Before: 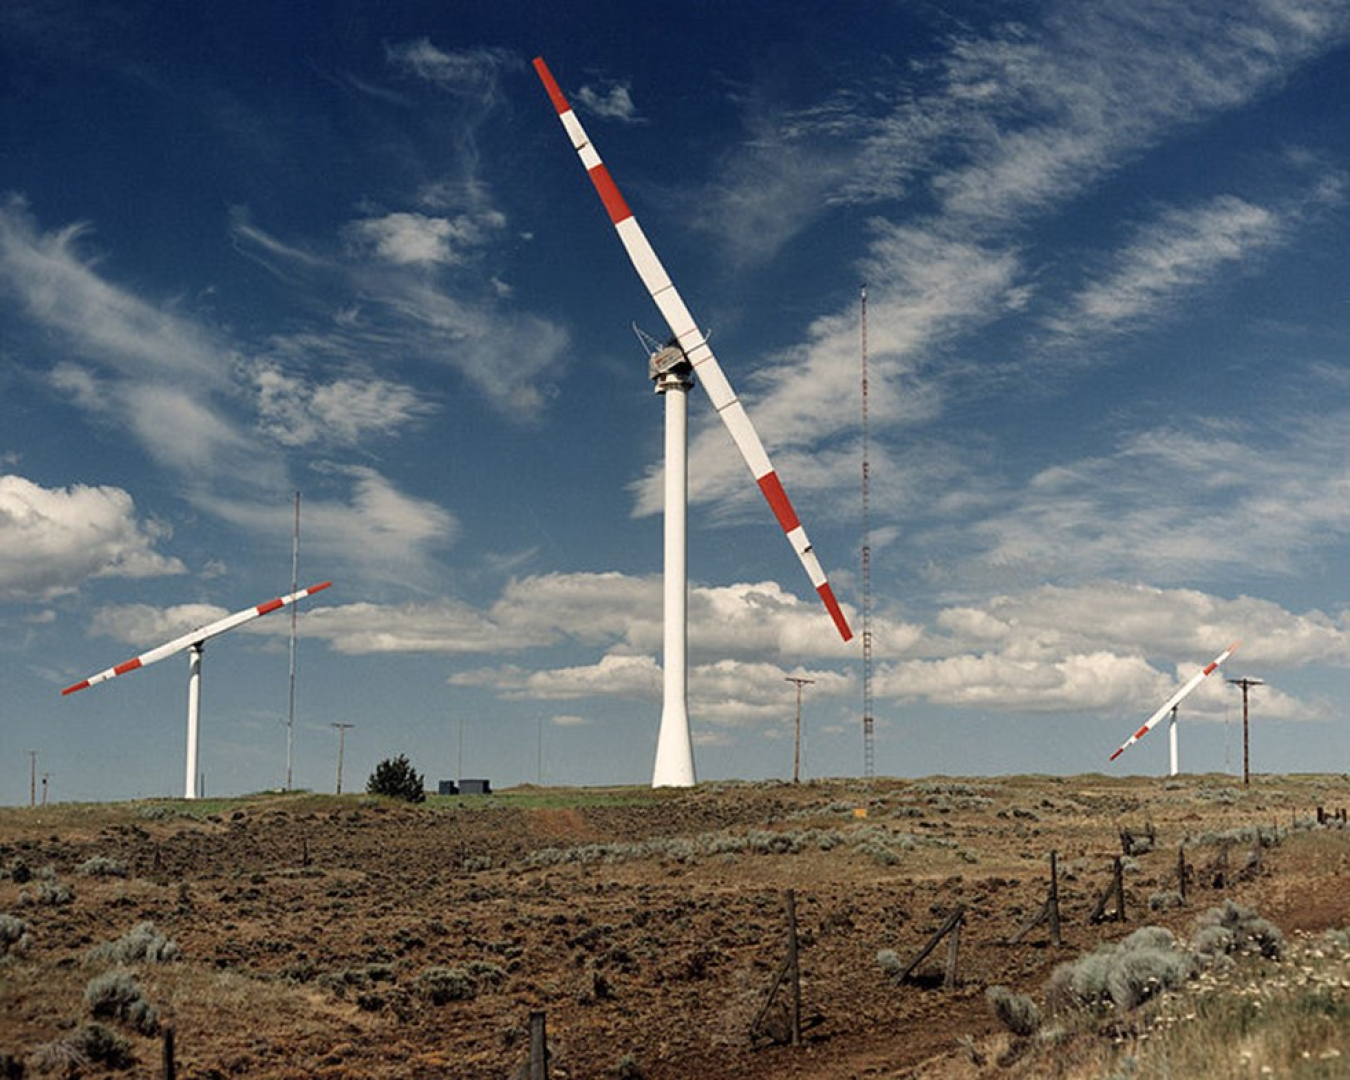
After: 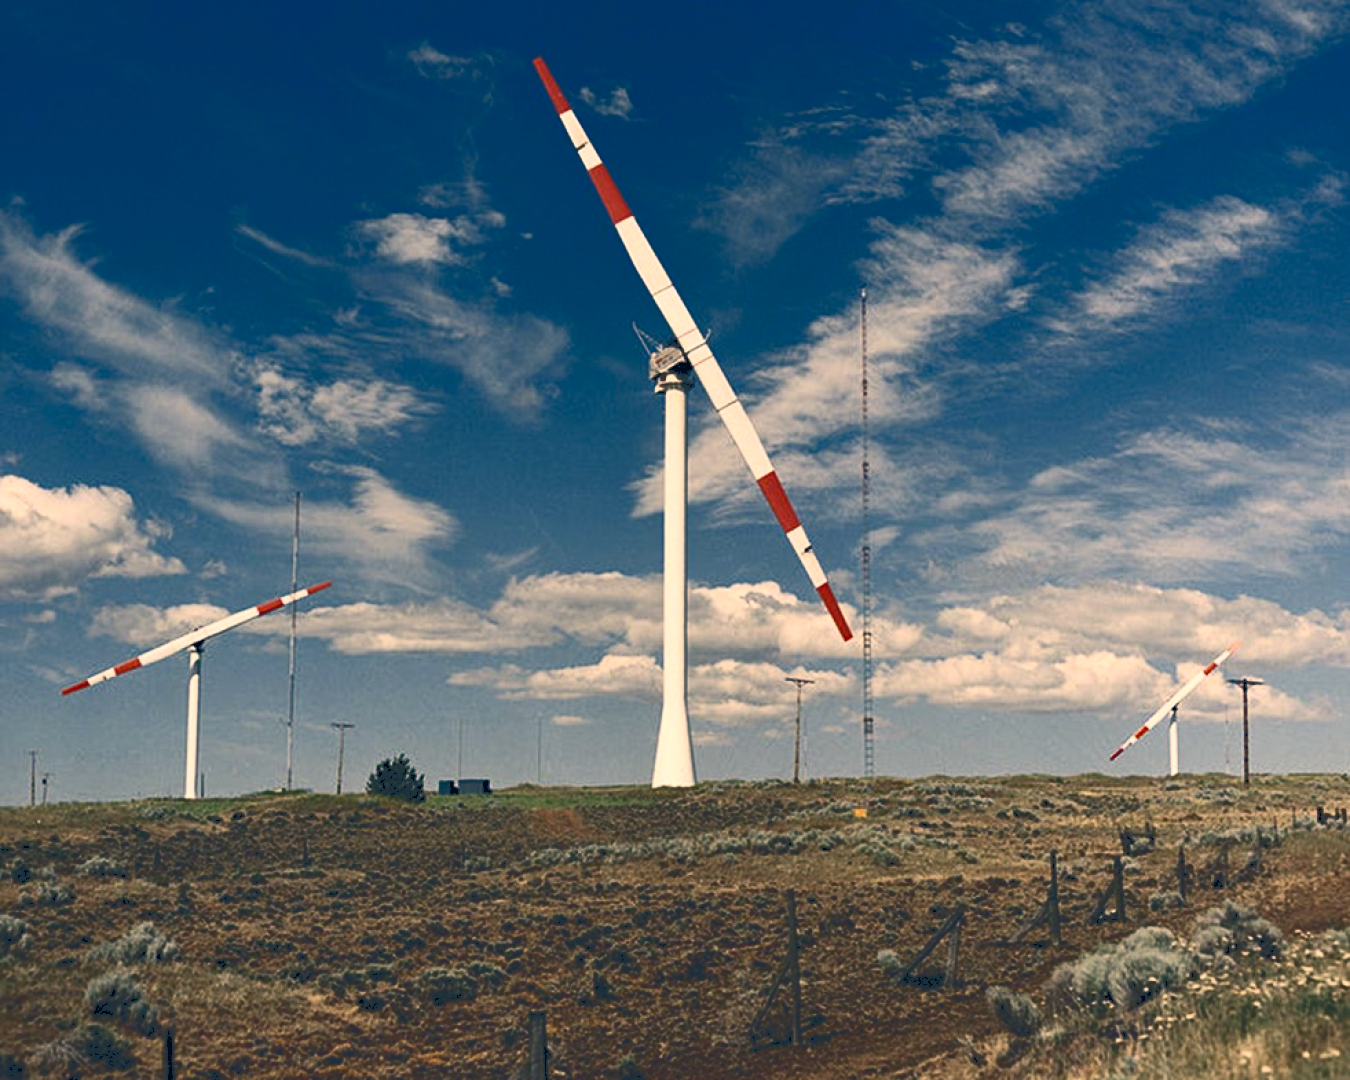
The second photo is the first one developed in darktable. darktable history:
tone curve: curves: ch0 [(0, 0) (0.003, 0.183) (0.011, 0.183) (0.025, 0.184) (0.044, 0.188) (0.069, 0.197) (0.1, 0.204) (0.136, 0.212) (0.177, 0.226) (0.224, 0.24) (0.277, 0.273) (0.335, 0.322) (0.399, 0.388) (0.468, 0.468) (0.543, 0.579) (0.623, 0.686) (0.709, 0.792) (0.801, 0.877) (0.898, 0.939) (1, 1)], color space Lab, independent channels, preserve colors none
base curve: curves: ch0 [(0, 0) (0.297, 0.298) (1, 1)]
haze removal: compatibility mode true, adaptive false
color correction: highlights a* 10.35, highlights b* 14.1, shadows a* -10.17, shadows b* -15.04
